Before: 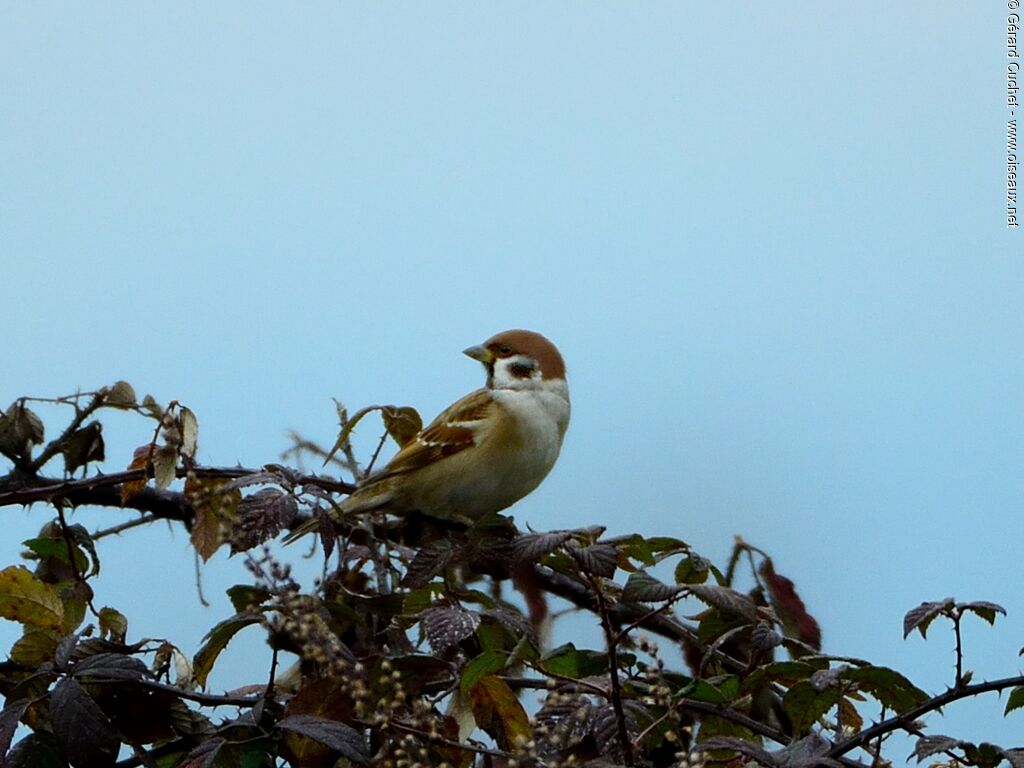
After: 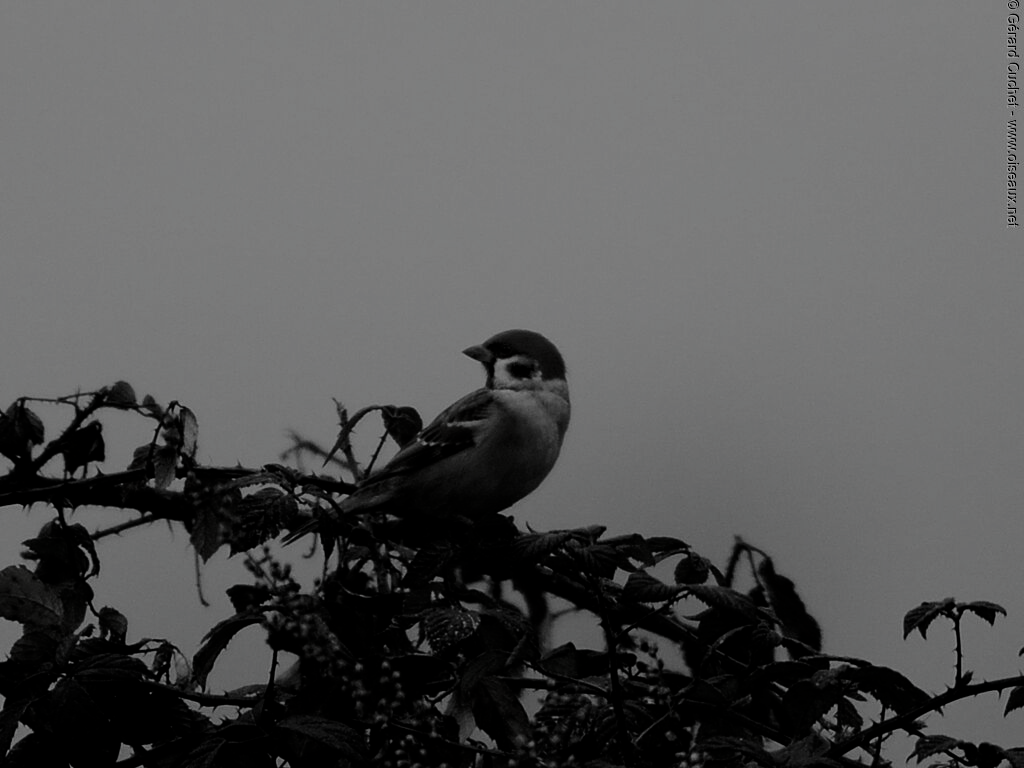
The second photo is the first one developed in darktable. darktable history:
contrast brightness saturation: contrast -0.038, brightness -0.6, saturation -0.989
color balance rgb: shadows lift › chroma 0.65%, shadows lift › hue 111.61°, perceptual saturation grading › global saturation 0.858%, global vibrance 20%
filmic rgb: black relative exposure -7.65 EV, white relative exposure 4.56 EV, hardness 3.61, contrast 1.061, preserve chrominance no, color science v5 (2021), contrast in shadows safe, contrast in highlights safe
tone equalizer: edges refinement/feathering 500, mask exposure compensation -1.57 EV, preserve details no
